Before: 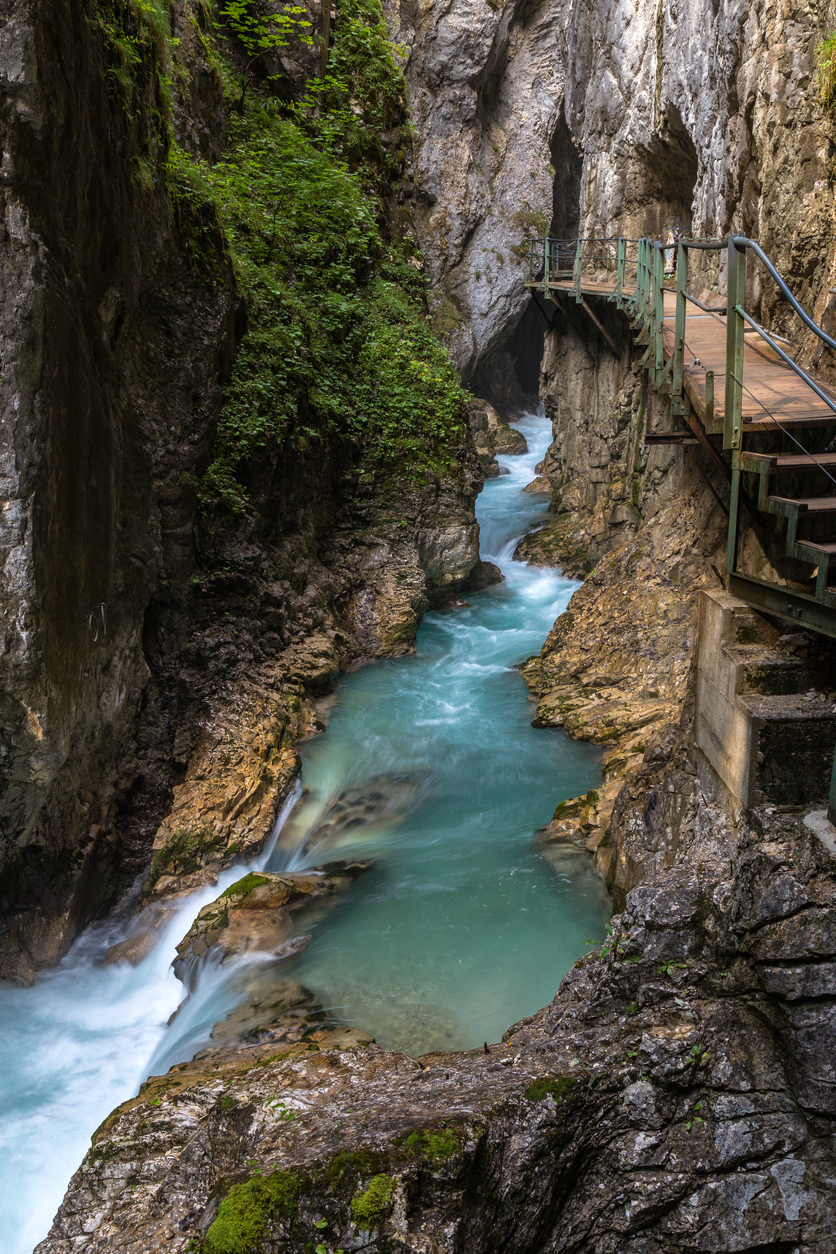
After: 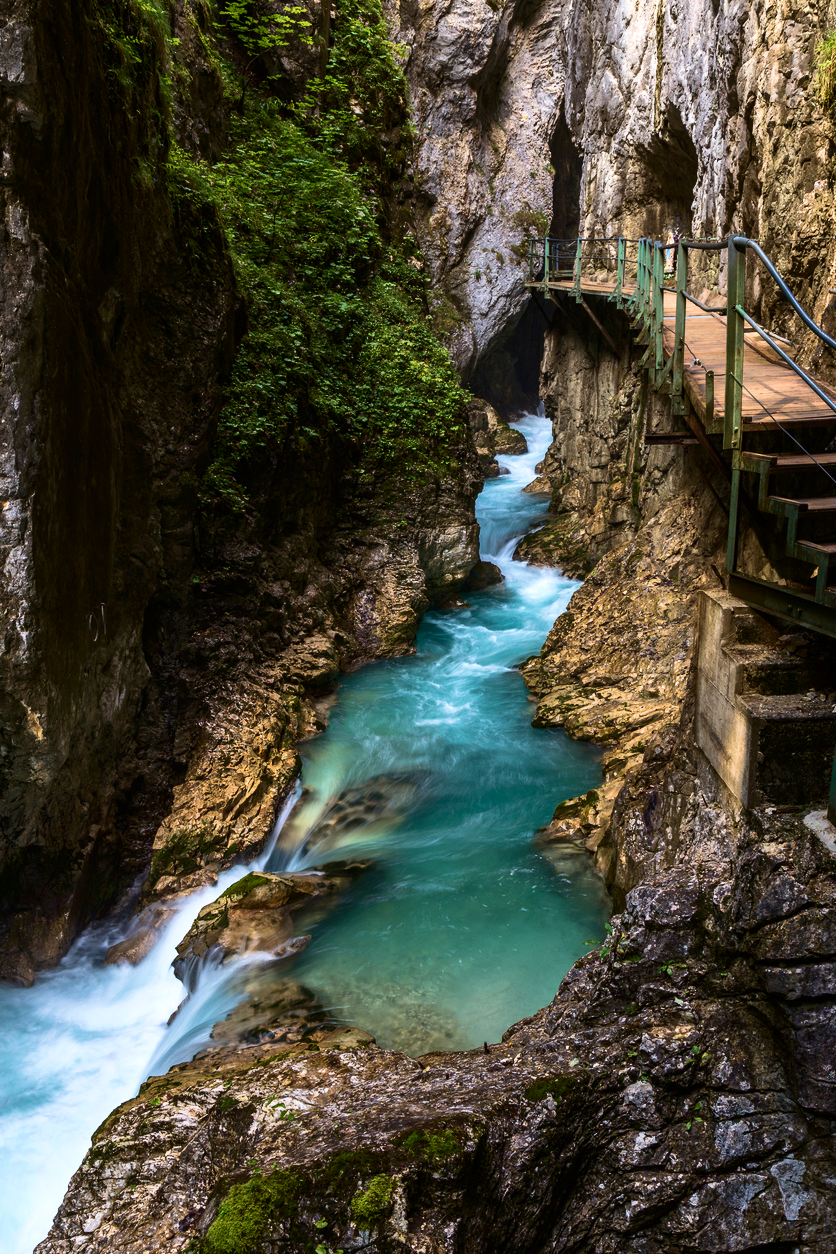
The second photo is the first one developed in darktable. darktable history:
velvia: strength 45%
contrast brightness saturation: contrast 0.28
